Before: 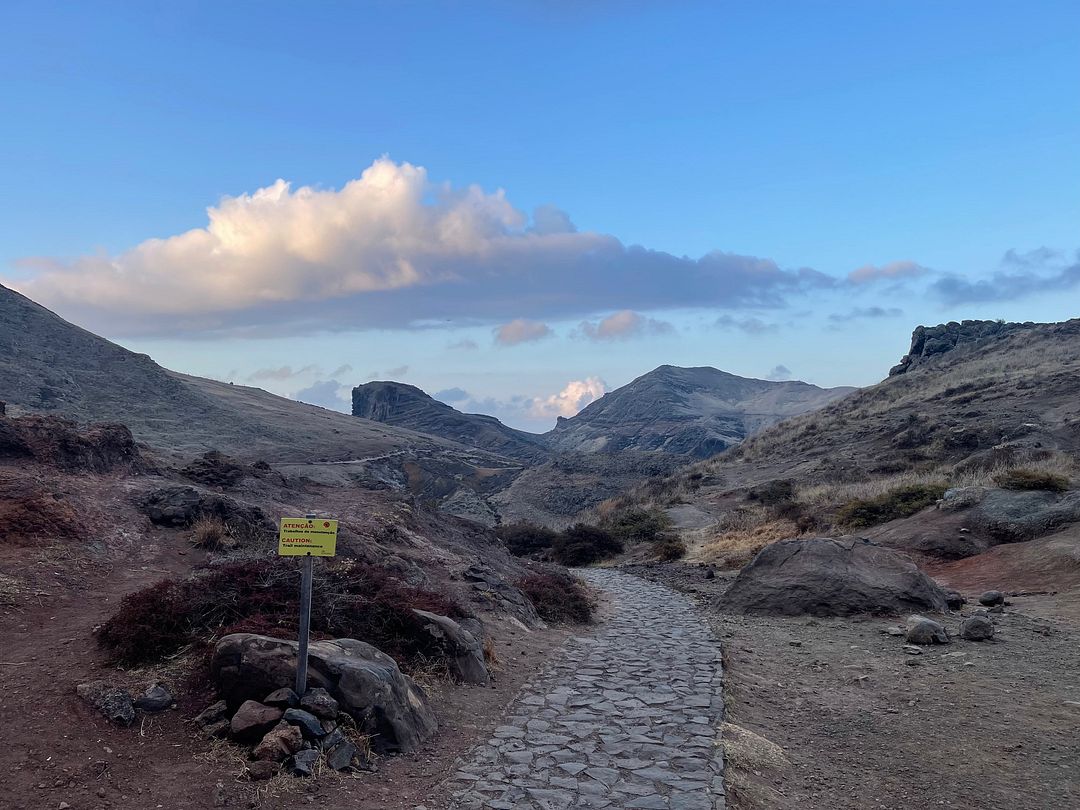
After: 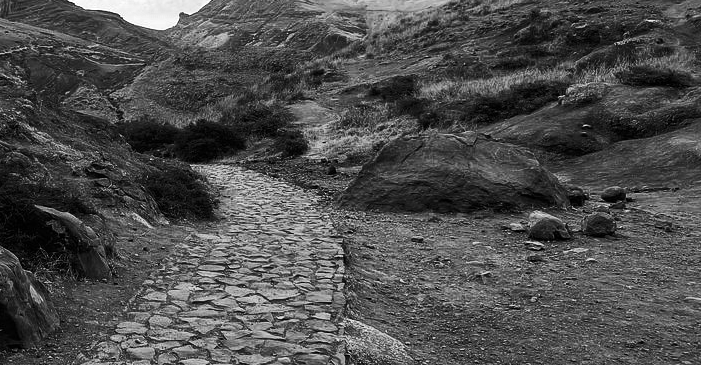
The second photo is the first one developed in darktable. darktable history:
color correction: highlights a* -19.36, highlights b* 9.8, shadows a* -20.46, shadows b* -10.2
color zones: curves: ch0 [(0, 0.613) (0.01, 0.613) (0.245, 0.448) (0.498, 0.529) (0.642, 0.665) (0.879, 0.777) (0.99, 0.613)]; ch1 [(0, 0) (0.143, 0) (0.286, 0) (0.429, 0) (0.571, 0) (0.714, 0) (0.857, 0)]
contrast brightness saturation: contrast 0.405, brightness 0.106, saturation 0.209
exposure: compensate exposure bias true, compensate highlight preservation false
crop and rotate: left 35.086%, top 49.965%, bottom 4.912%
